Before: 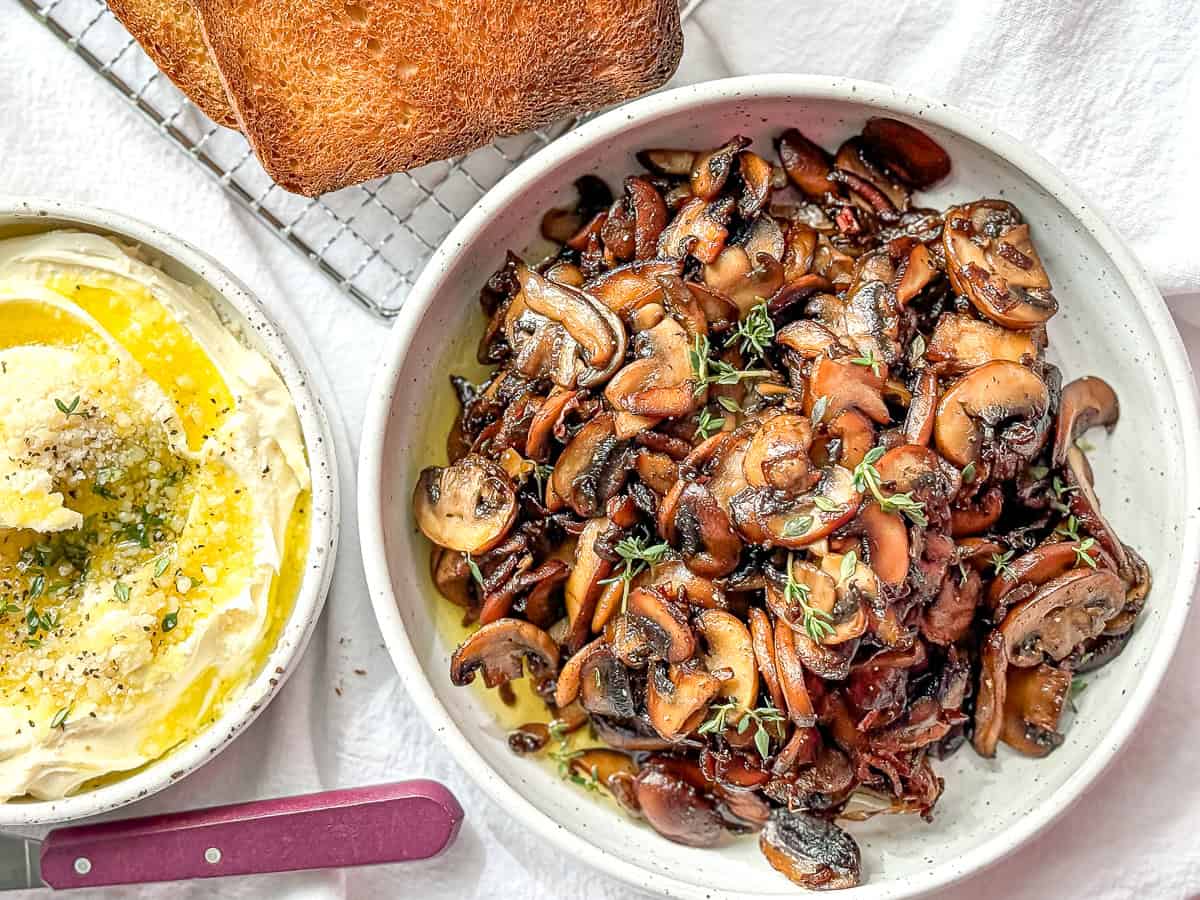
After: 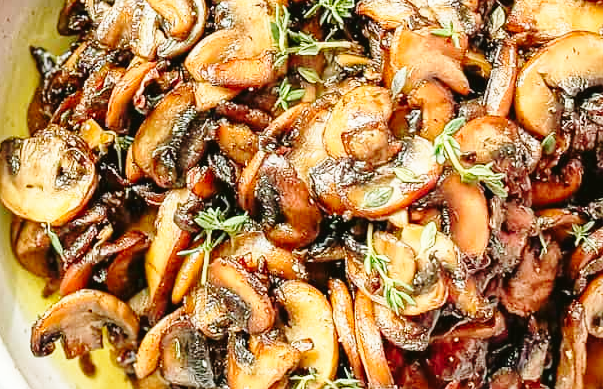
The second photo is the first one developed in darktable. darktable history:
base curve: curves: ch0 [(0, 0) (0.028, 0.03) (0.121, 0.232) (0.46, 0.748) (0.859, 0.968) (1, 1)], preserve colors none
color balance: mode lift, gamma, gain (sRGB), lift [1.04, 1, 1, 0.97], gamma [1.01, 1, 1, 0.97], gain [0.96, 1, 1, 0.97]
crop: left 35.03%, top 36.625%, right 14.663%, bottom 20.057%
